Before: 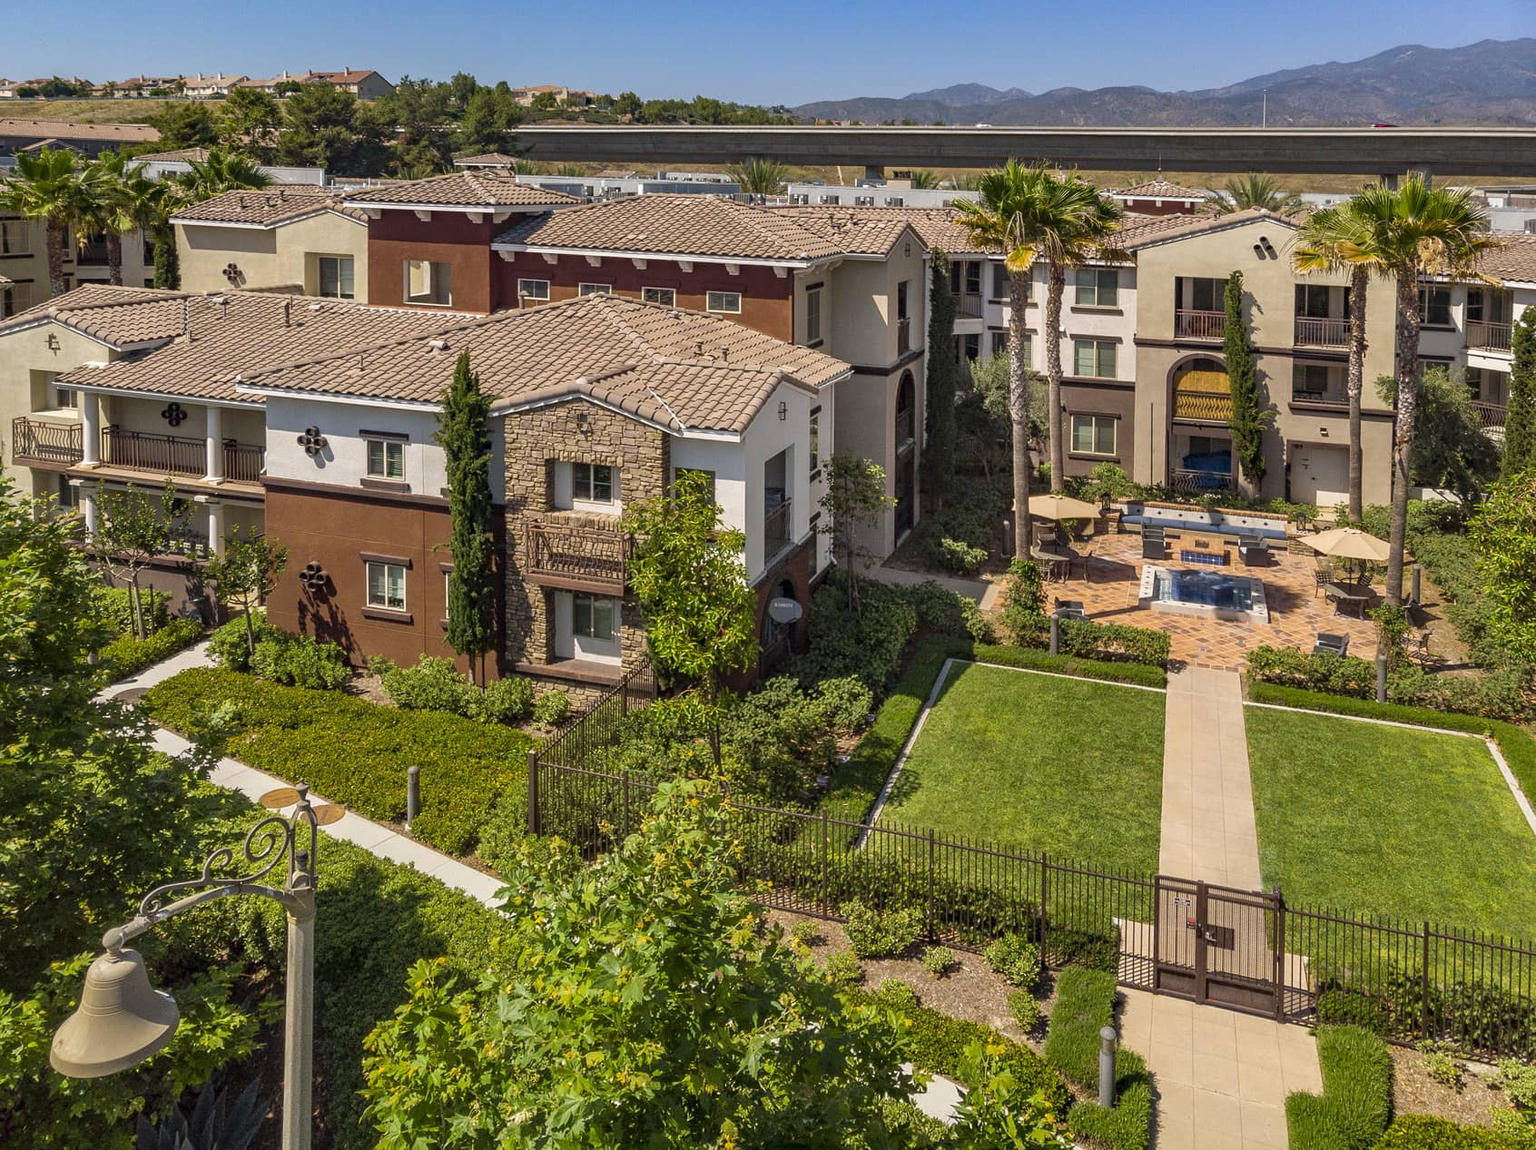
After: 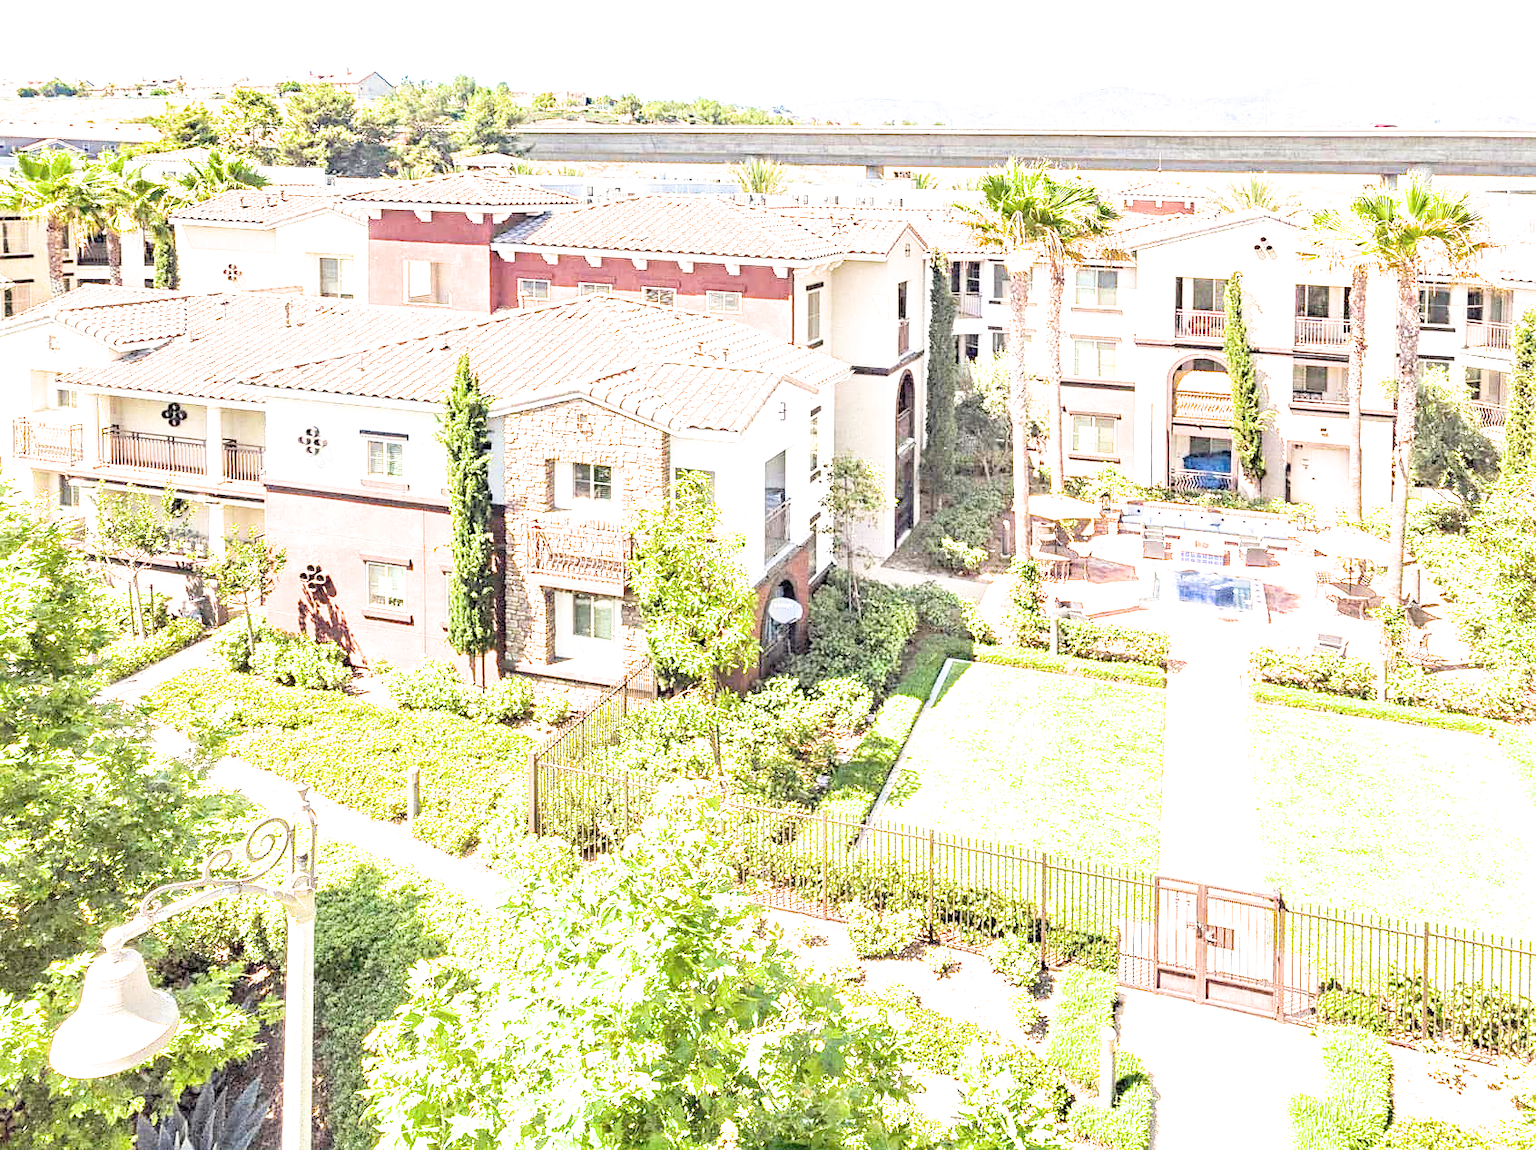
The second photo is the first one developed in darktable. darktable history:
filmic rgb: black relative exposure -5.07 EV, white relative exposure 3.52 EV, hardness 3.17, contrast 1.184, highlights saturation mix -30.01%
sharpen: amount 0.213
exposure: black level correction 0, exposure 3.932 EV, compensate highlight preservation false
